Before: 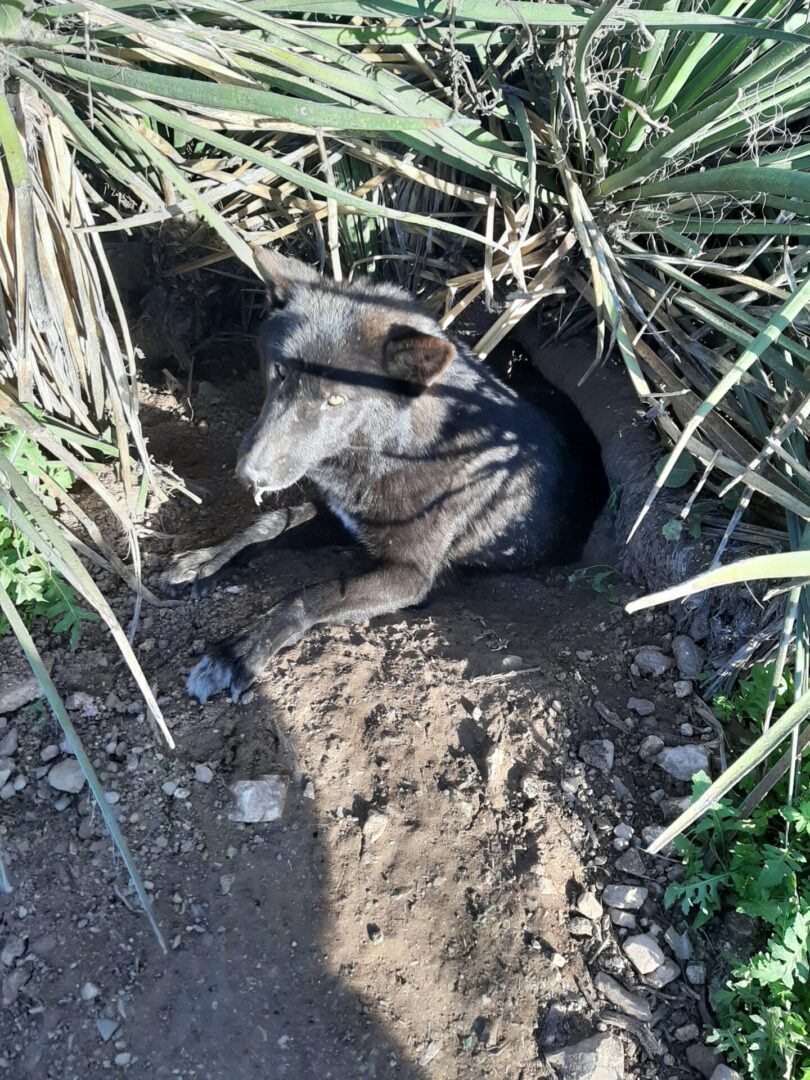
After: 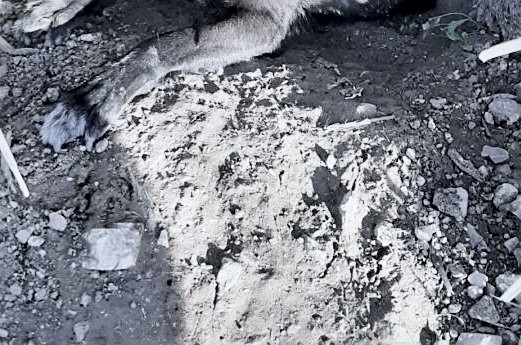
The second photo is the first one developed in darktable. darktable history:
white balance: red 0.926, green 1.003, blue 1.133
crop: left 18.091%, top 51.13%, right 17.525%, bottom 16.85%
local contrast: mode bilateral grid, contrast 25, coarseness 60, detail 151%, midtone range 0.2
sharpen: on, module defaults
exposure: black level correction 0, exposure 1.1 EV, compensate exposure bias true, compensate highlight preservation false
color correction: saturation 0.5
filmic rgb: black relative exposure -7.32 EV, white relative exposure 5.09 EV, hardness 3.2
